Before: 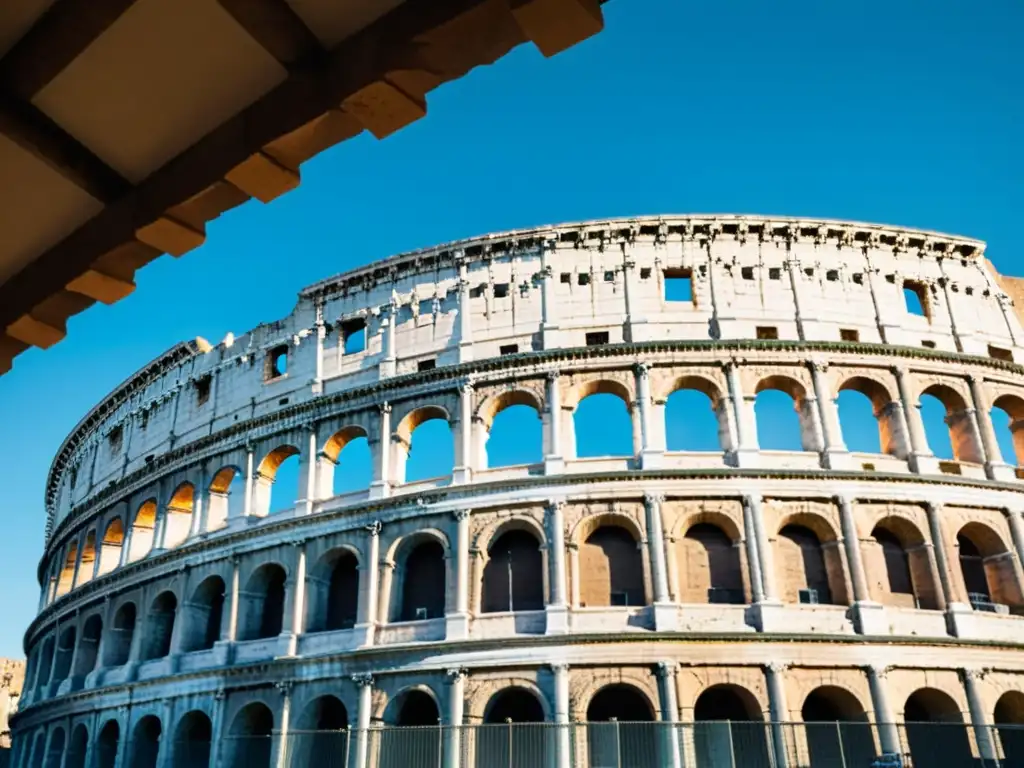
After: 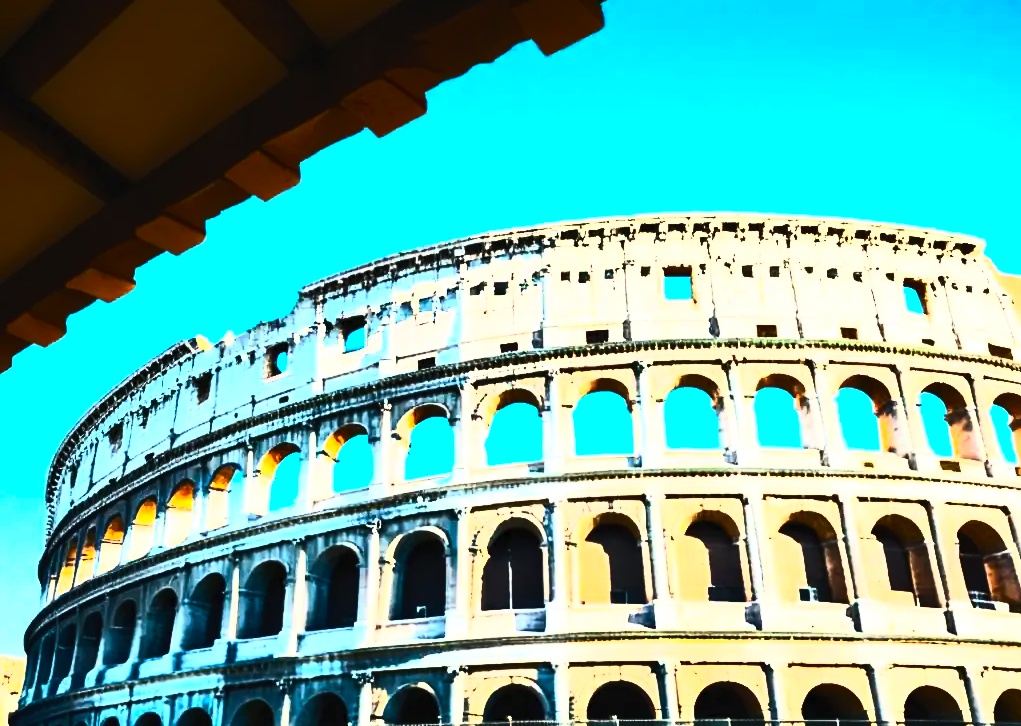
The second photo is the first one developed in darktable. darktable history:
crop: top 0.335%, right 0.258%, bottom 5.076%
tone equalizer: -8 EV -0.726 EV, -7 EV -0.721 EV, -6 EV -0.62 EV, -5 EV -0.423 EV, -3 EV 0.377 EV, -2 EV 0.6 EV, -1 EV 0.696 EV, +0 EV 0.722 EV, edges refinement/feathering 500, mask exposure compensation -1.57 EV, preserve details guided filter
tone curve: curves: ch0 [(0, 0) (0.003, 0.003) (0.011, 0.012) (0.025, 0.024) (0.044, 0.039) (0.069, 0.052) (0.1, 0.072) (0.136, 0.097) (0.177, 0.128) (0.224, 0.168) (0.277, 0.217) (0.335, 0.276) (0.399, 0.345) (0.468, 0.429) (0.543, 0.524) (0.623, 0.628) (0.709, 0.732) (0.801, 0.829) (0.898, 0.919) (1, 1)], color space Lab, linked channels, preserve colors none
contrast brightness saturation: contrast 0.812, brightness 0.591, saturation 0.596
